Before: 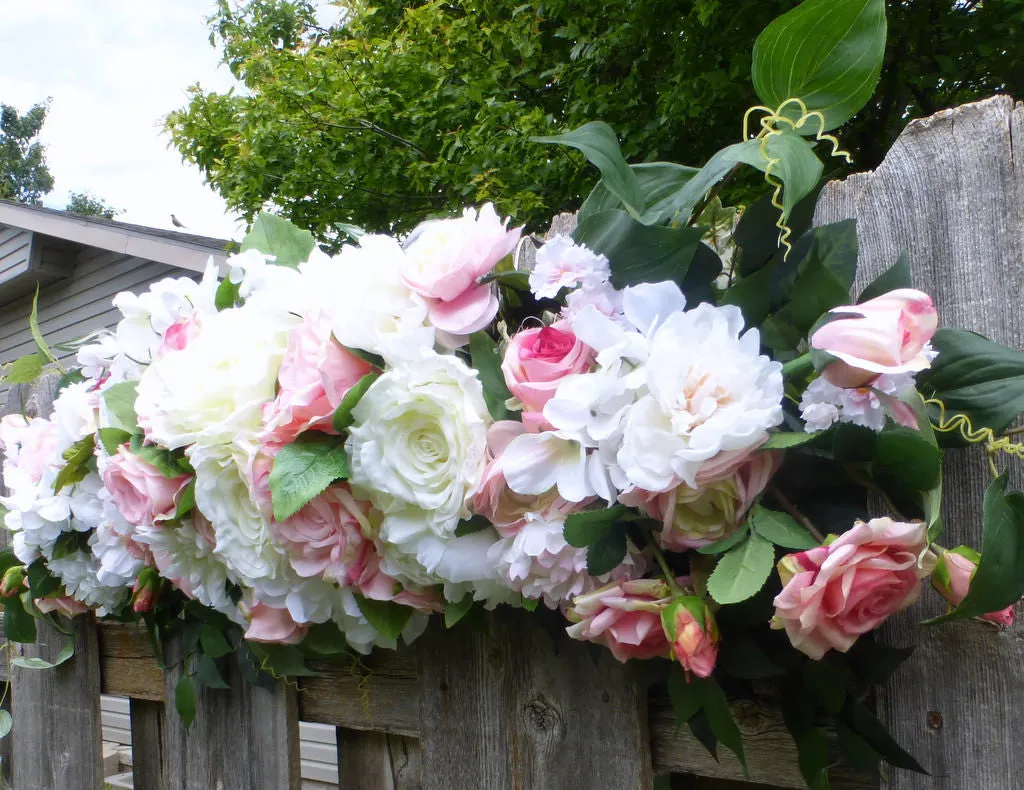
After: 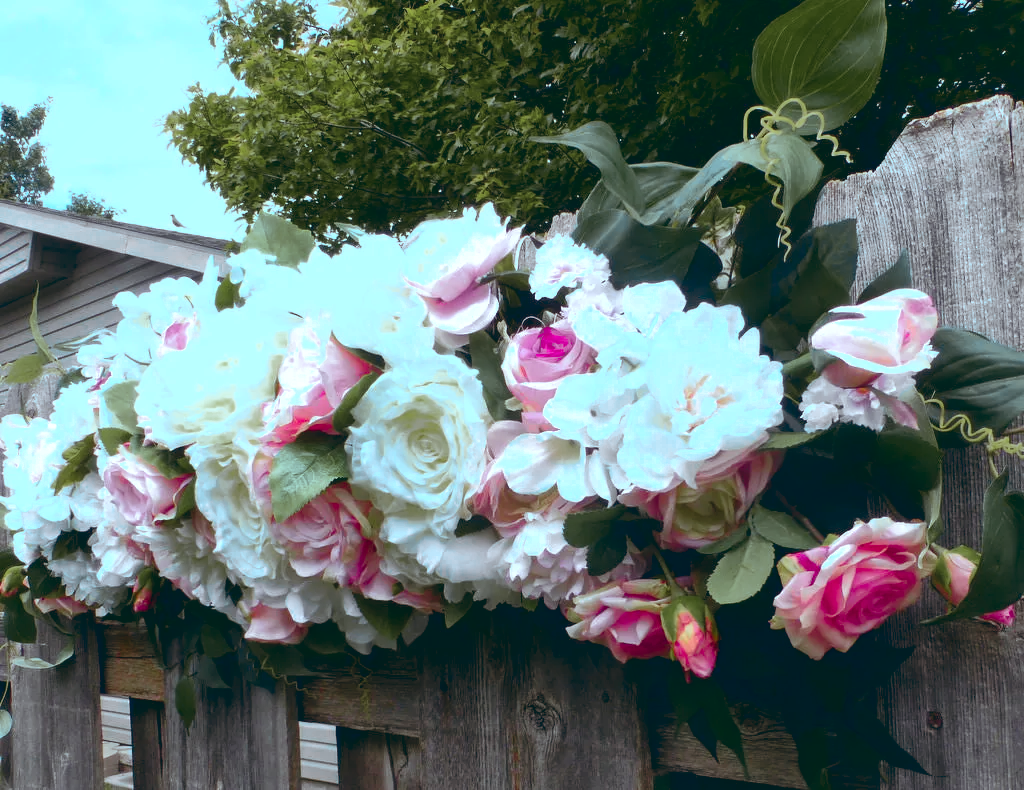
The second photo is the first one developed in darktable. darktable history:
color zones: curves: ch0 [(0, 0.533) (0.126, 0.533) (0.234, 0.533) (0.368, 0.357) (0.5, 0.5) (0.625, 0.5) (0.74, 0.637) (0.875, 0.5)]; ch1 [(0.004, 0.708) (0.129, 0.662) (0.25, 0.5) (0.375, 0.331) (0.496, 0.396) (0.625, 0.649) (0.739, 0.26) (0.875, 0.5) (1, 0.478)]; ch2 [(0, 0.409) (0.132, 0.403) (0.236, 0.558) (0.379, 0.448) (0.5, 0.5) (0.625, 0.5) (0.691, 0.39) (0.875, 0.5)]
shadows and highlights: on, module defaults
exposure: exposure -0.157 EV, compensate highlight preservation false
contrast brightness saturation: contrast 0.28
color balance: lift [1.003, 0.993, 1.001, 1.007], gamma [1.018, 1.072, 0.959, 0.928], gain [0.974, 0.873, 1.031, 1.127]
